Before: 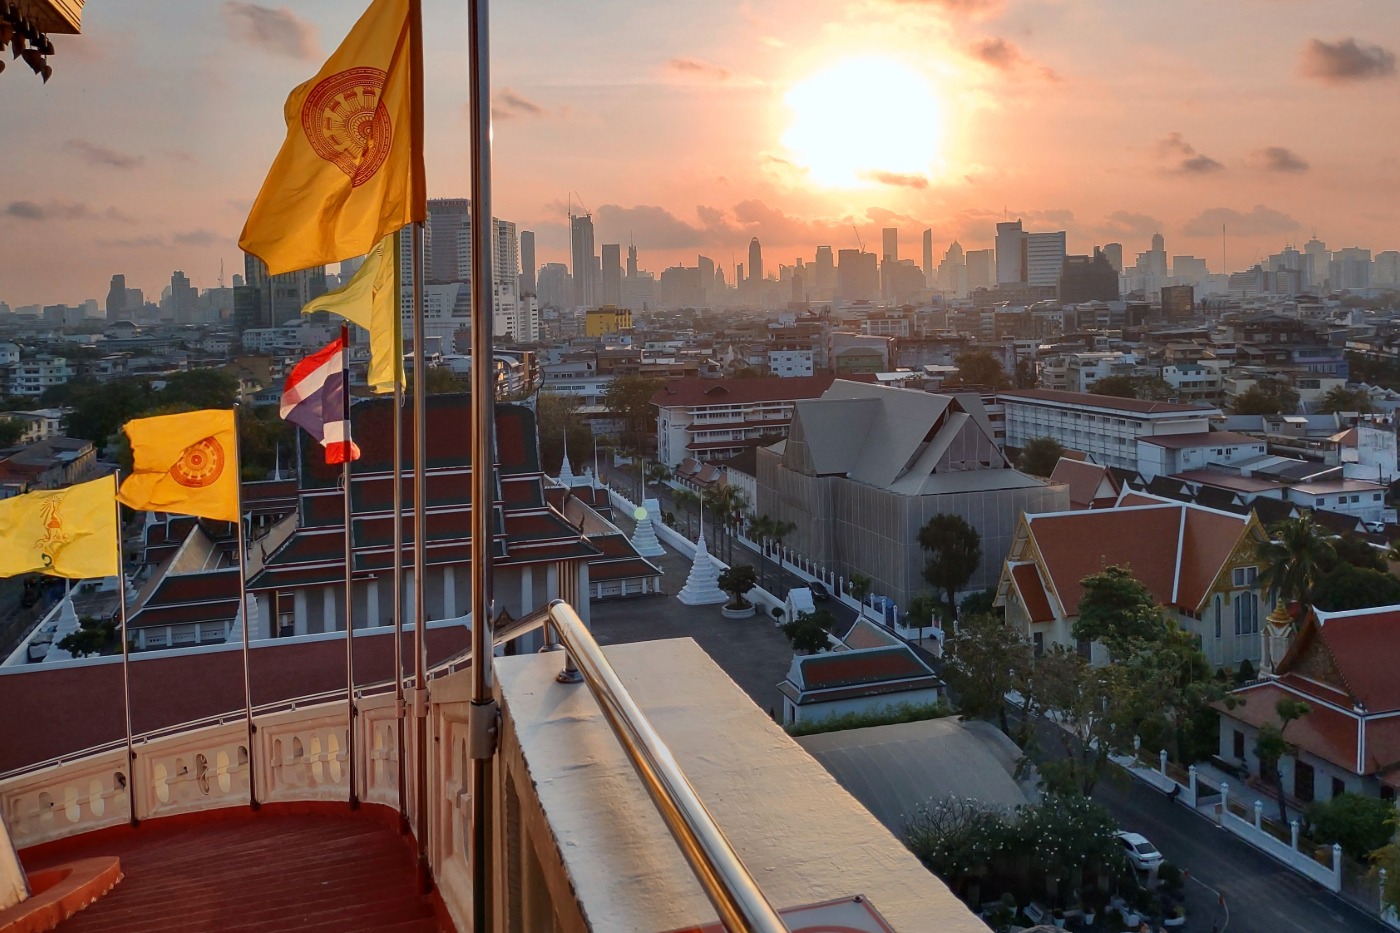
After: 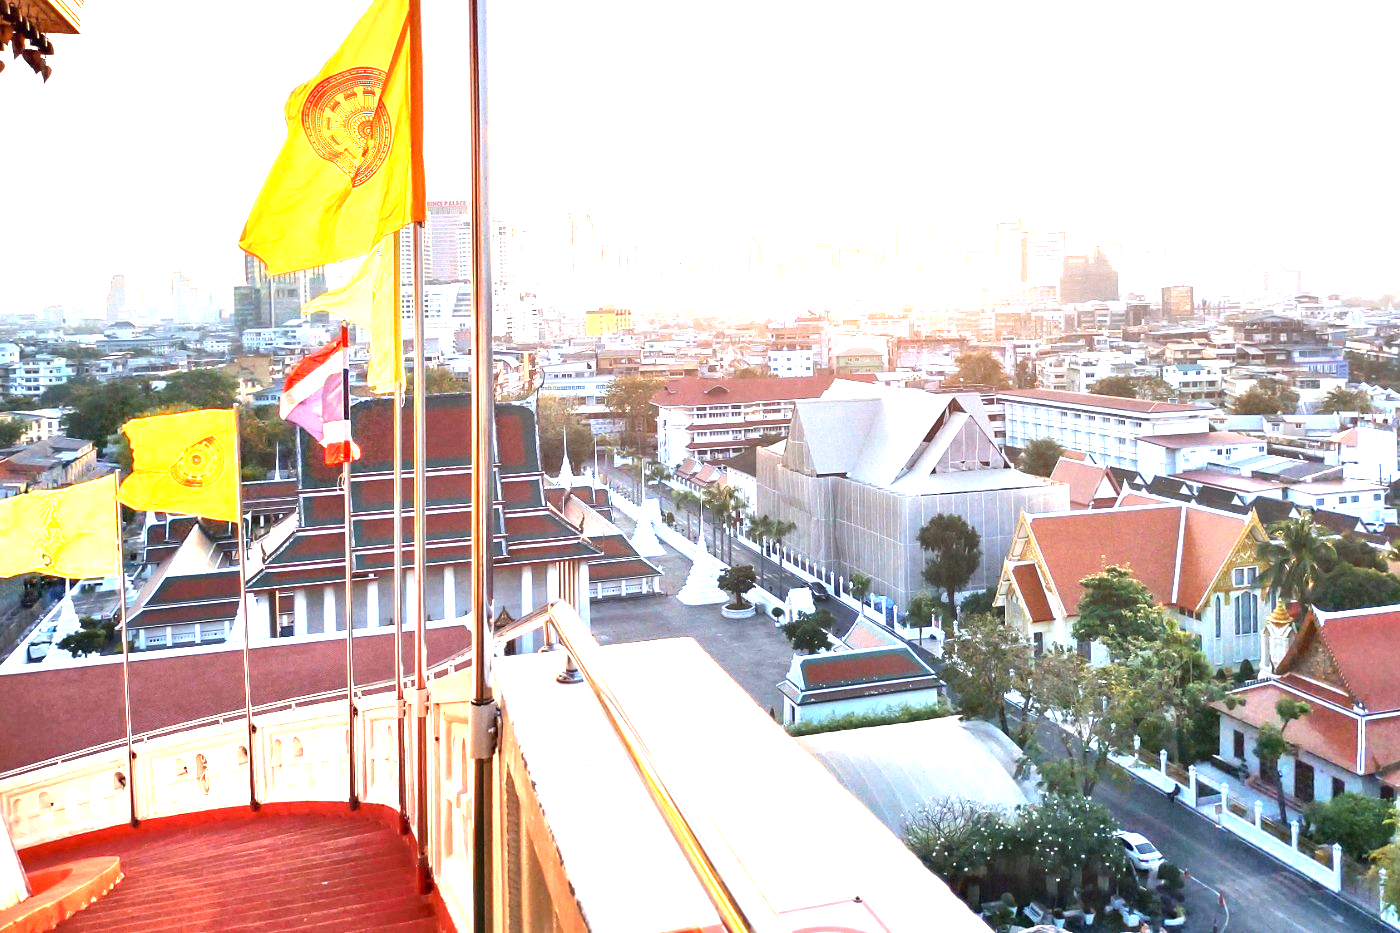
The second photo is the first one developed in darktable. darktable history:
tone equalizer: -8 EV -0.441 EV, -7 EV -0.367 EV, -6 EV -0.357 EV, -5 EV -0.192 EV, -3 EV 0.191 EV, -2 EV 0.336 EV, -1 EV 0.385 EV, +0 EV 0.441 EV, edges refinement/feathering 500, mask exposure compensation -1.57 EV, preserve details no
exposure: exposure 2.975 EV, compensate exposure bias true, compensate highlight preservation false
